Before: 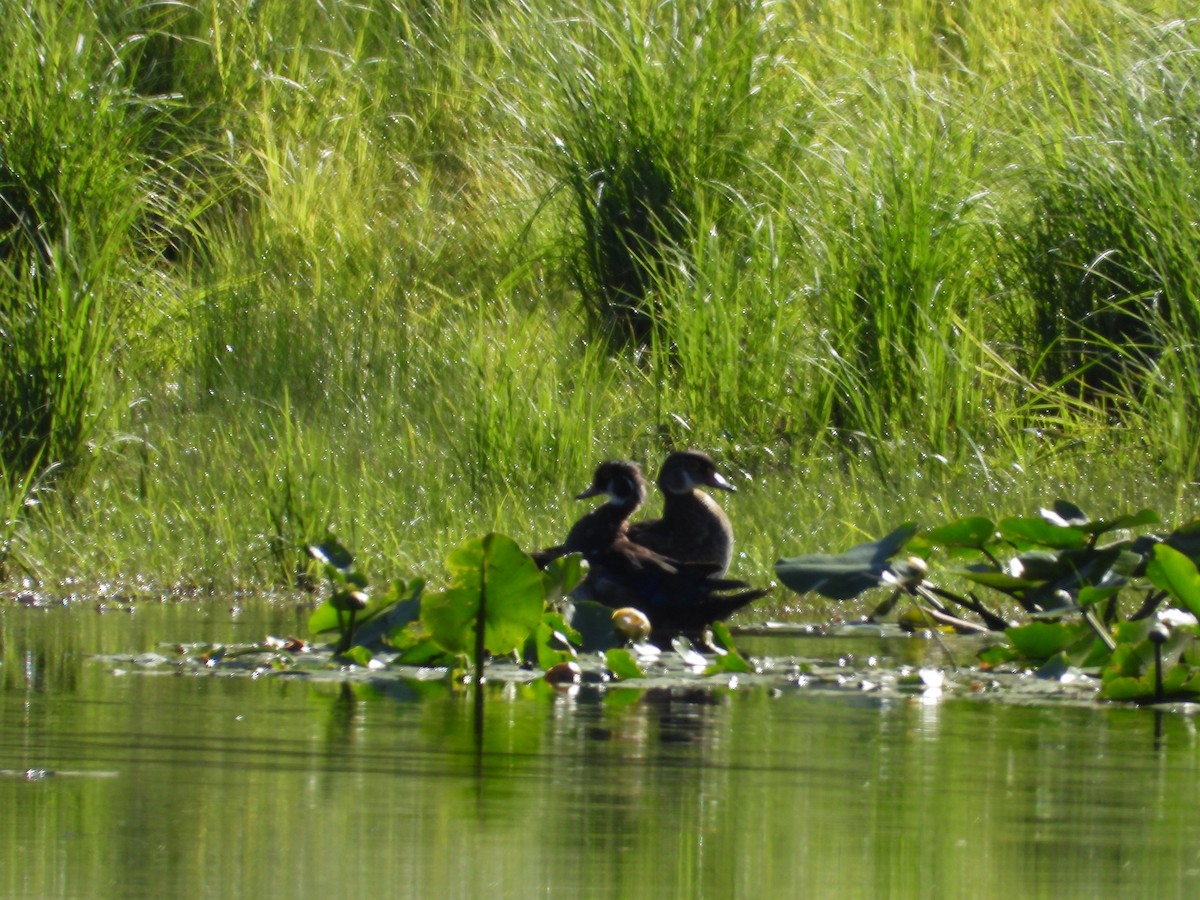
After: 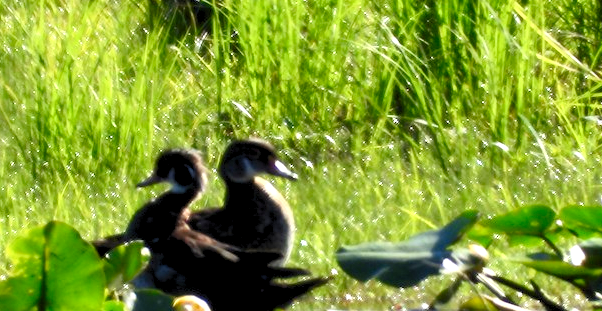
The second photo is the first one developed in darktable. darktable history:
levels: levels [0.036, 0.364, 0.827]
crop: left 36.607%, top 34.735%, right 13.146%, bottom 30.611%
contrast brightness saturation: contrast 0.22
